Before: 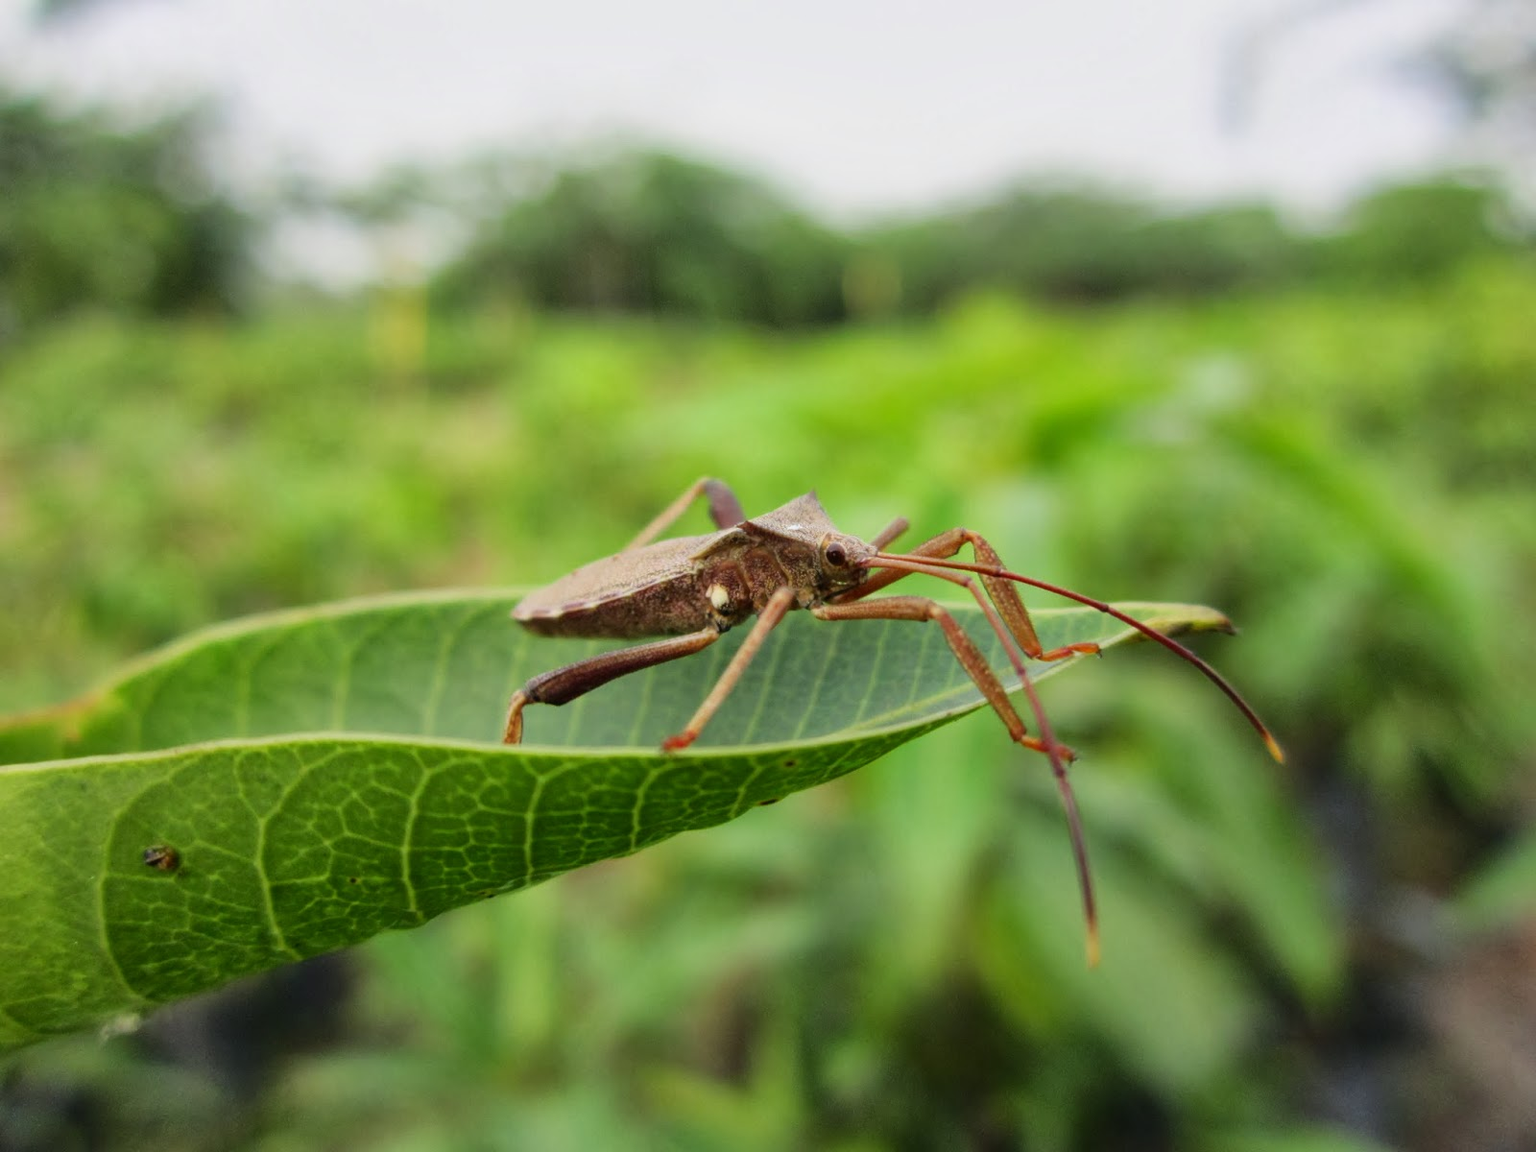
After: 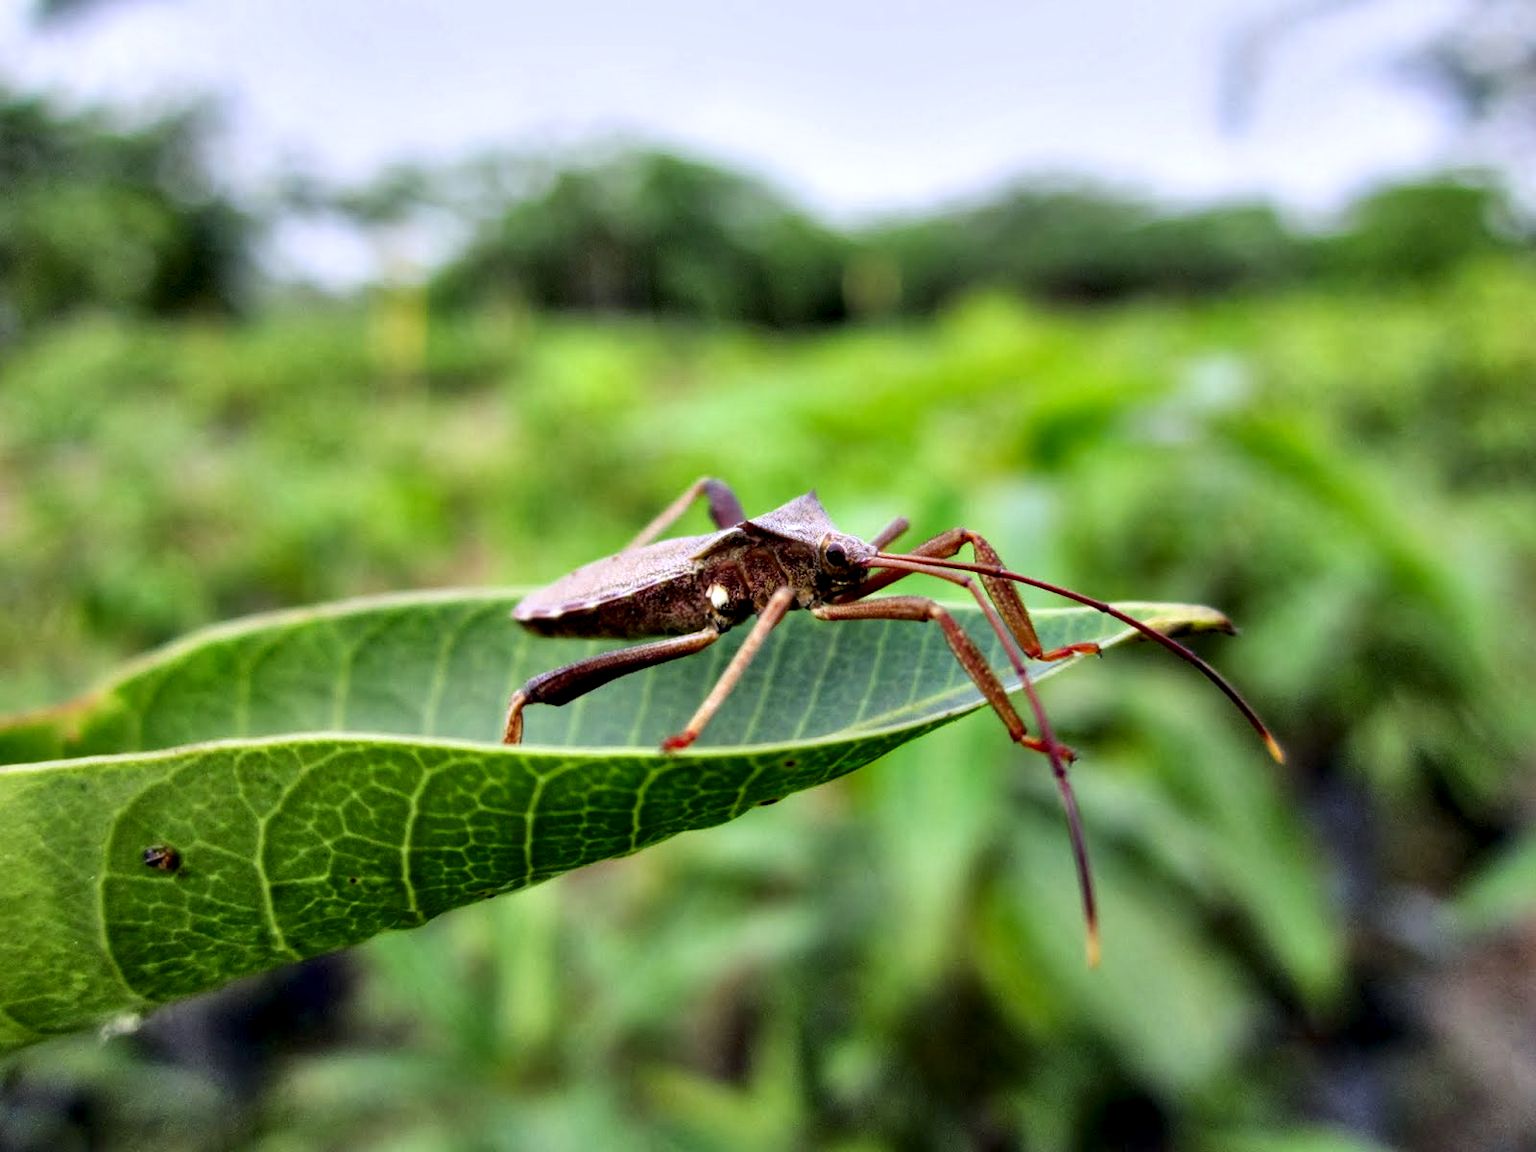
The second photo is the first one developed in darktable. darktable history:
contrast equalizer: octaves 7, y [[0.627 ×6], [0.563 ×6], [0 ×6], [0 ×6], [0 ×6]]
white balance: red 0.967, blue 1.119, emerald 0.756
